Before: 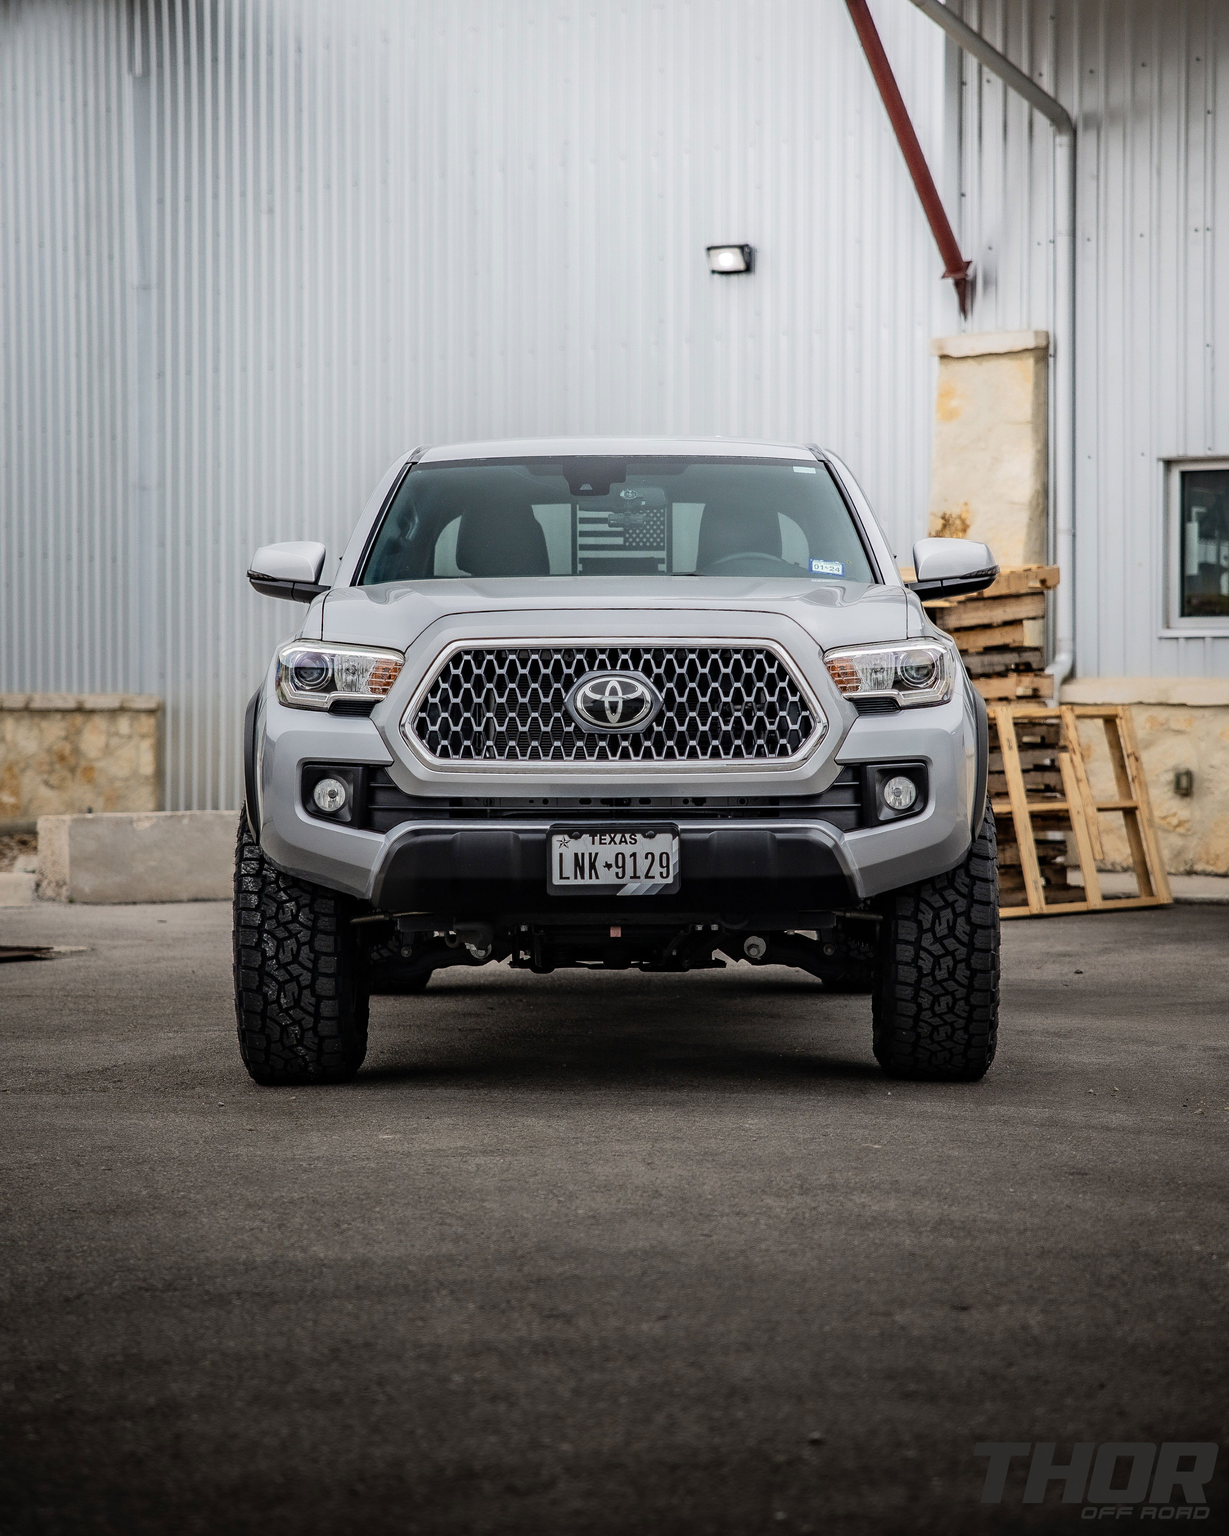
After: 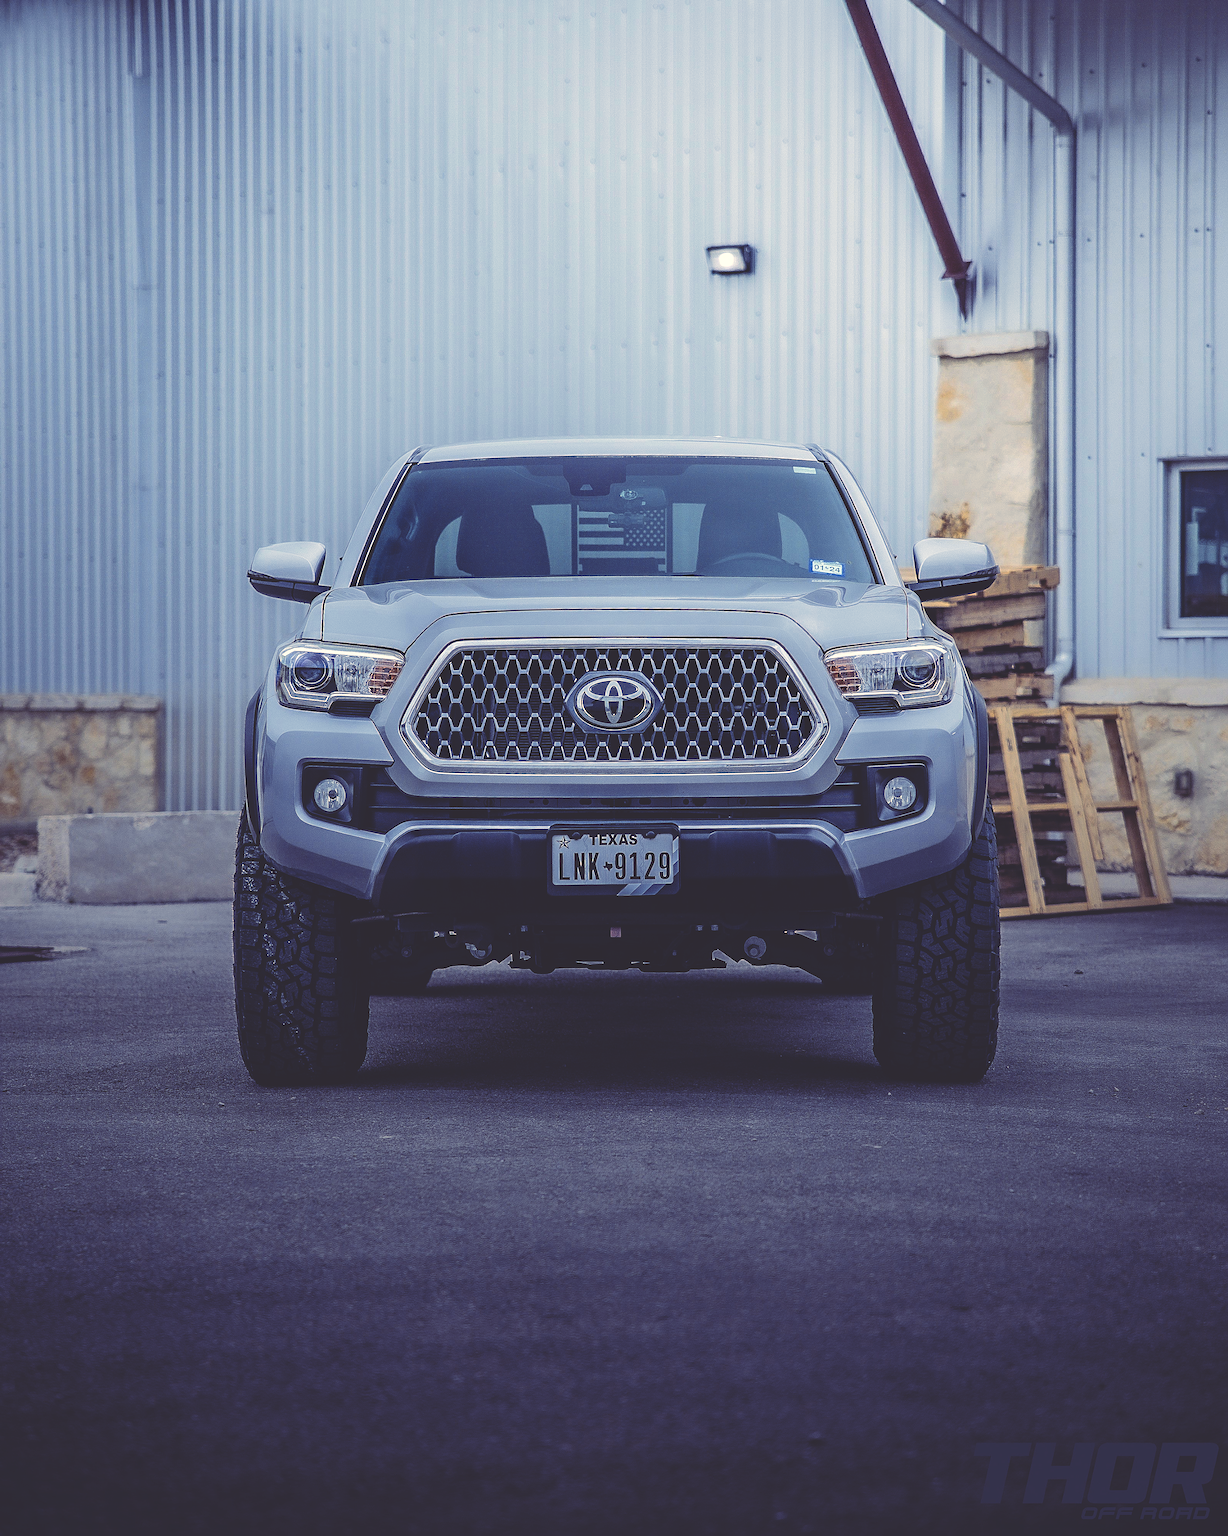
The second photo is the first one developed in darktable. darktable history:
color correction: highlights a* 14.52, highlights b* 4.84
sharpen: on, module defaults
base curve: curves: ch0 [(0, 0) (0.303, 0.277) (1, 1)]
color contrast: green-magenta contrast 0.85, blue-yellow contrast 1.25, unbound 0
rgb curve: curves: ch0 [(0, 0.186) (0.314, 0.284) (0.576, 0.466) (0.805, 0.691) (0.936, 0.886)]; ch1 [(0, 0.186) (0.314, 0.284) (0.581, 0.534) (0.771, 0.746) (0.936, 0.958)]; ch2 [(0, 0.216) (0.275, 0.39) (1, 1)], mode RGB, independent channels, compensate middle gray true, preserve colors none
